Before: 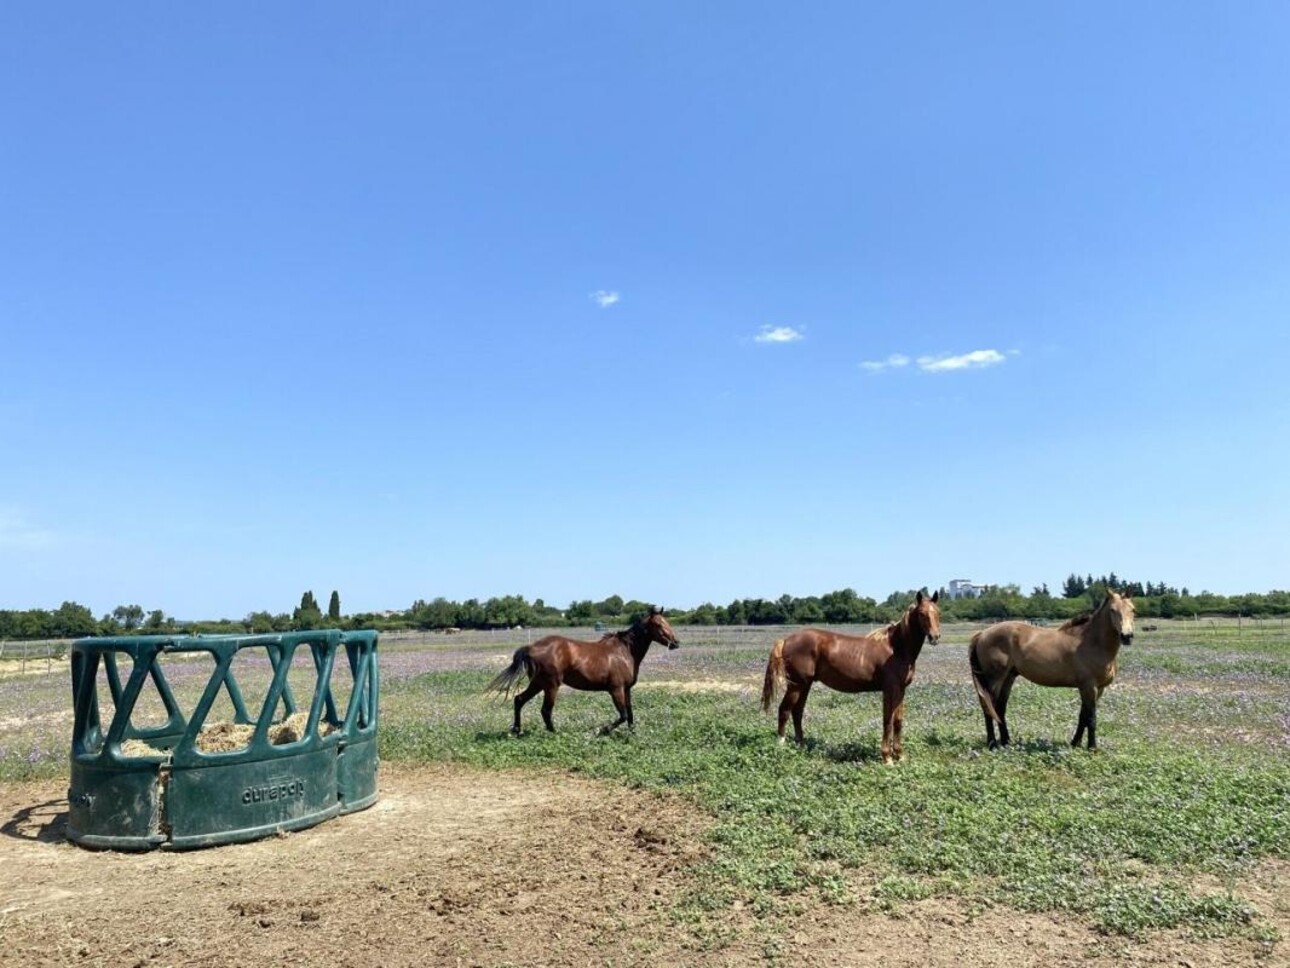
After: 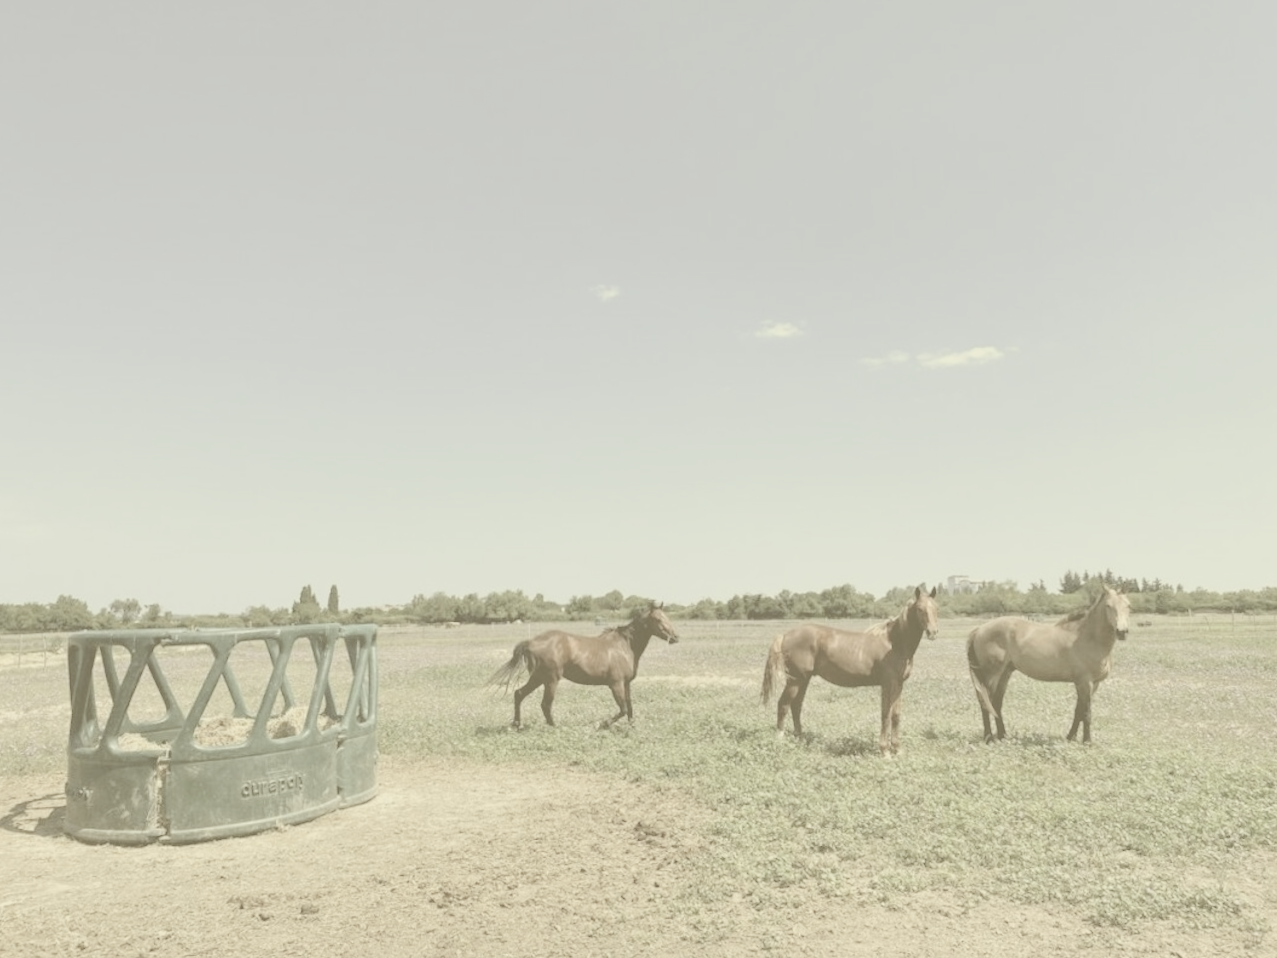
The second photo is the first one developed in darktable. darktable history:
color correction: highlights a* -1.43, highlights b* 10.12, shadows a* 0.395, shadows b* 19.35
rotate and perspective: rotation 0.174°, lens shift (vertical) 0.013, lens shift (horizontal) 0.019, shear 0.001, automatic cropping original format, crop left 0.007, crop right 0.991, crop top 0.016, crop bottom 0.997
contrast brightness saturation: contrast -0.32, brightness 0.75, saturation -0.78
